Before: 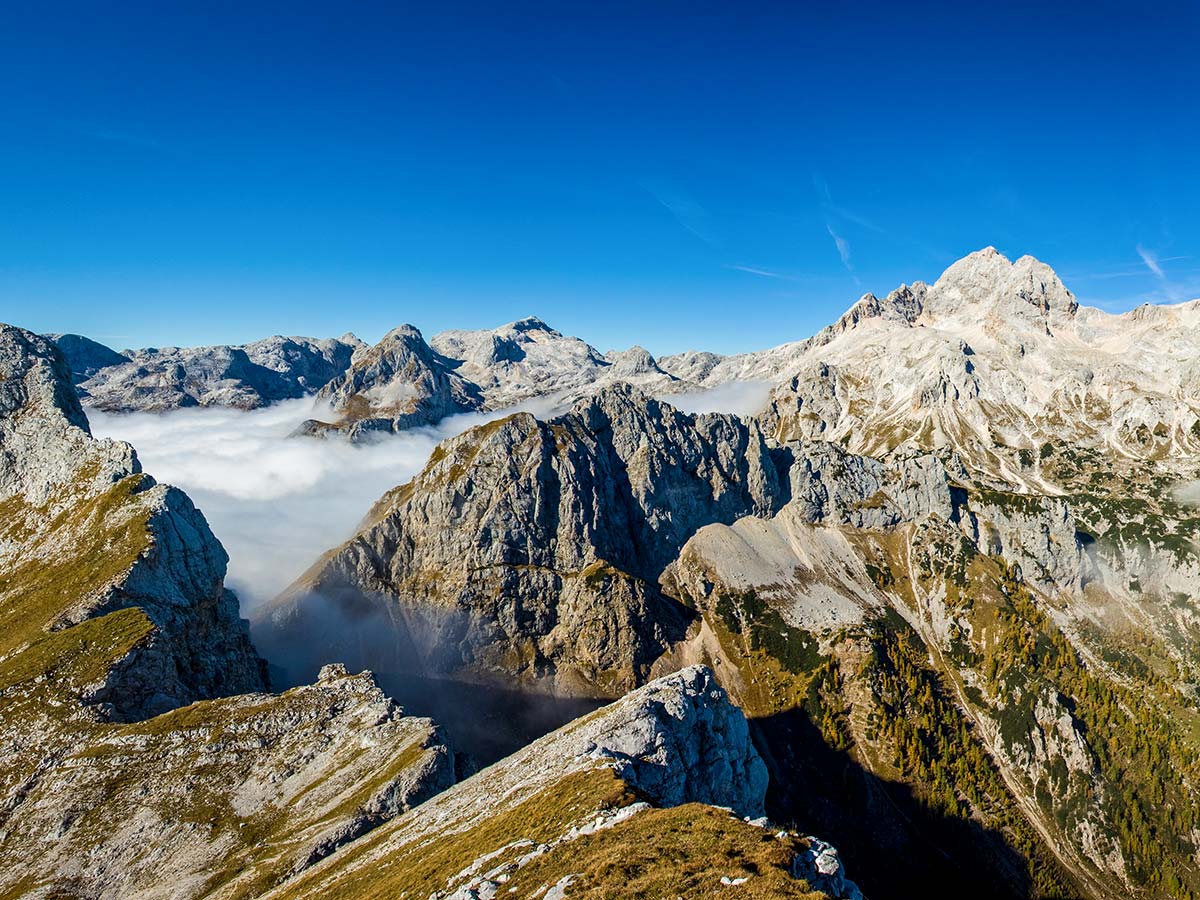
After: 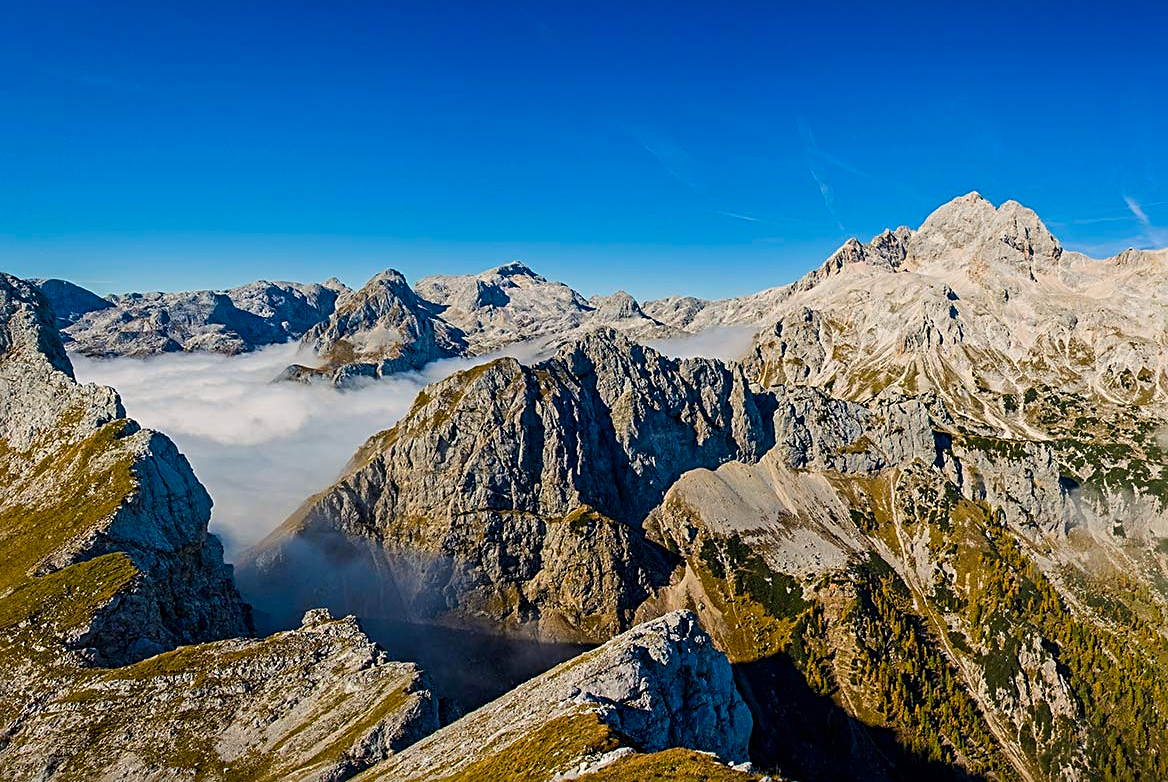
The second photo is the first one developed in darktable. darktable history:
sharpen: radius 2.789
shadows and highlights: radius 120.4, shadows 21.48, white point adjustment -9.7, highlights -14.29, soften with gaussian
color balance rgb: highlights gain › chroma 1.601%, highlights gain › hue 55.49°, linear chroma grading › global chroma 9.66%, perceptual saturation grading › global saturation -0.141%, global vibrance 16.454%, saturation formula JzAzBz (2021)
crop: left 1.377%, top 6.184%, right 1.267%, bottom 6.916%
